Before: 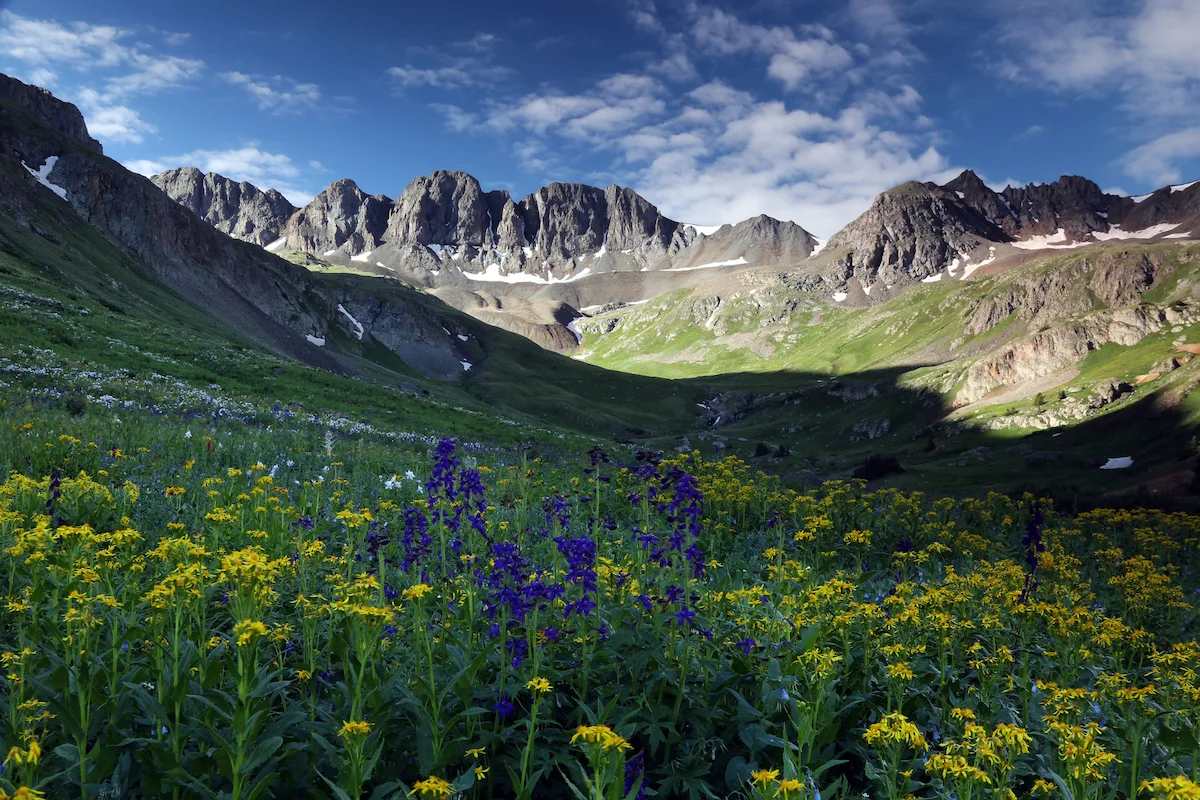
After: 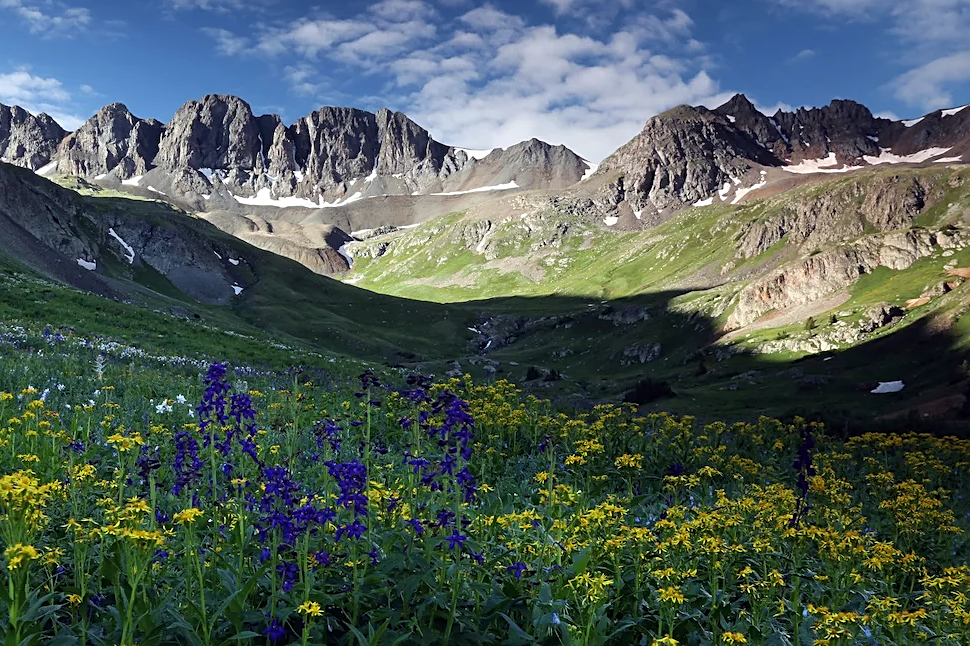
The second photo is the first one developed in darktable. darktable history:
crop: left 19.159%, top 9.58%, bottom 9.58%
sharpen: on, module defaults
